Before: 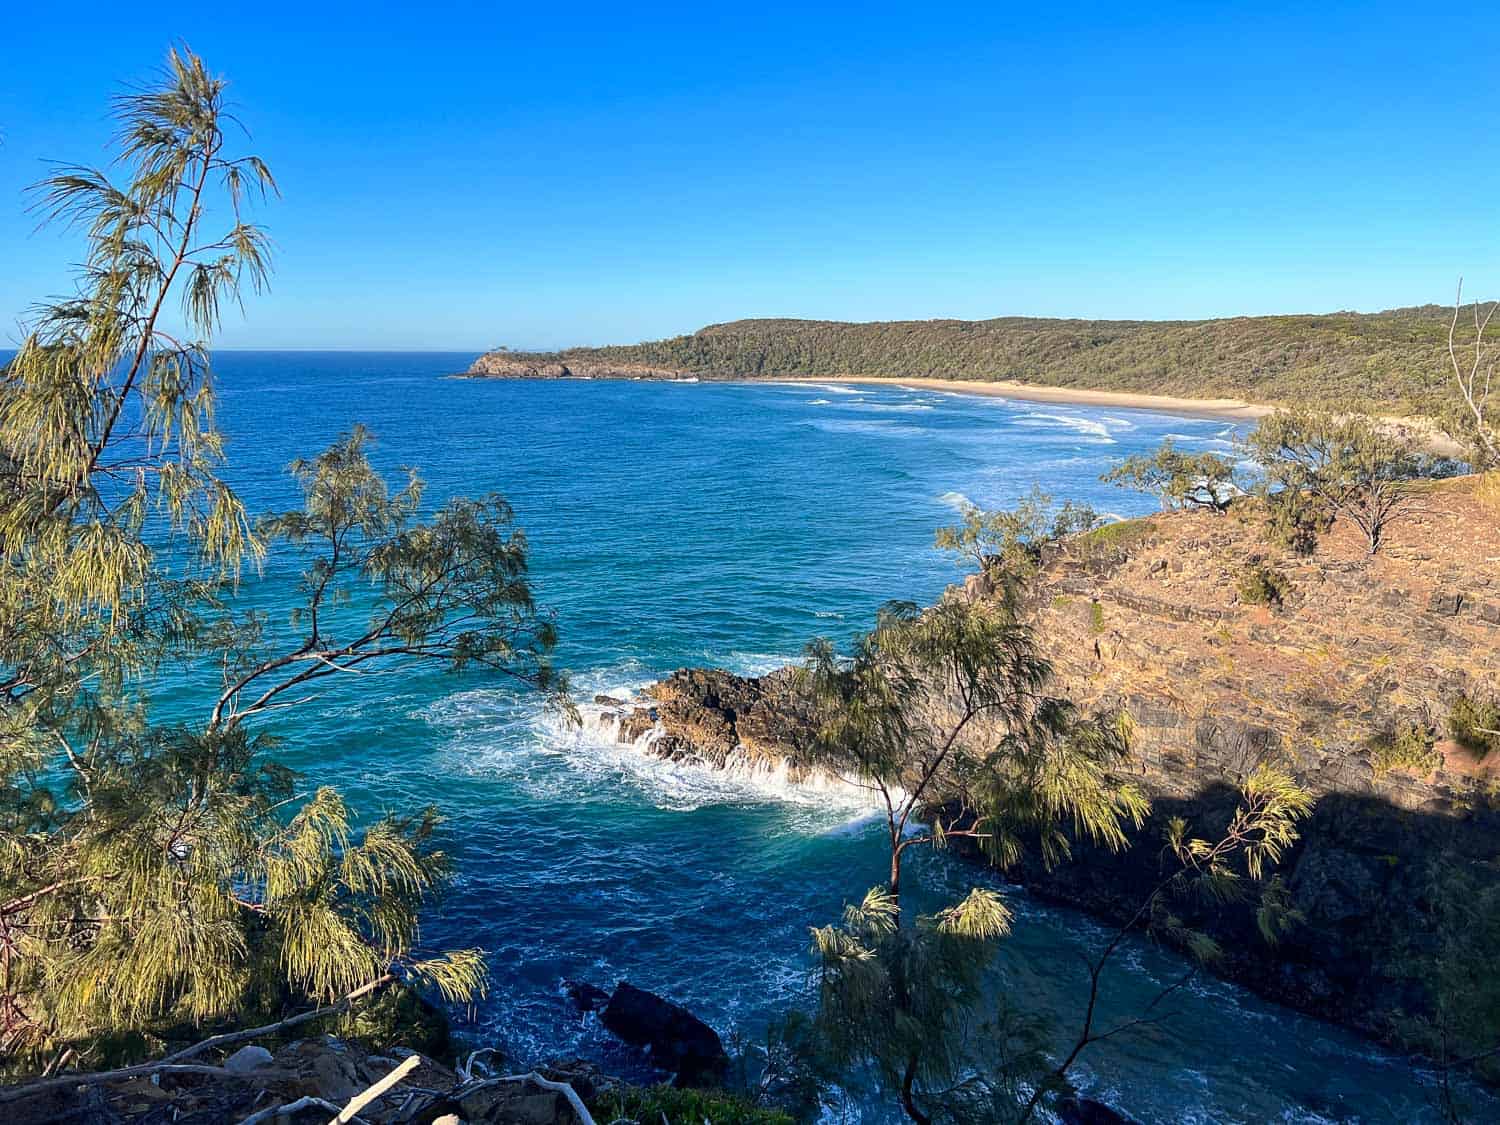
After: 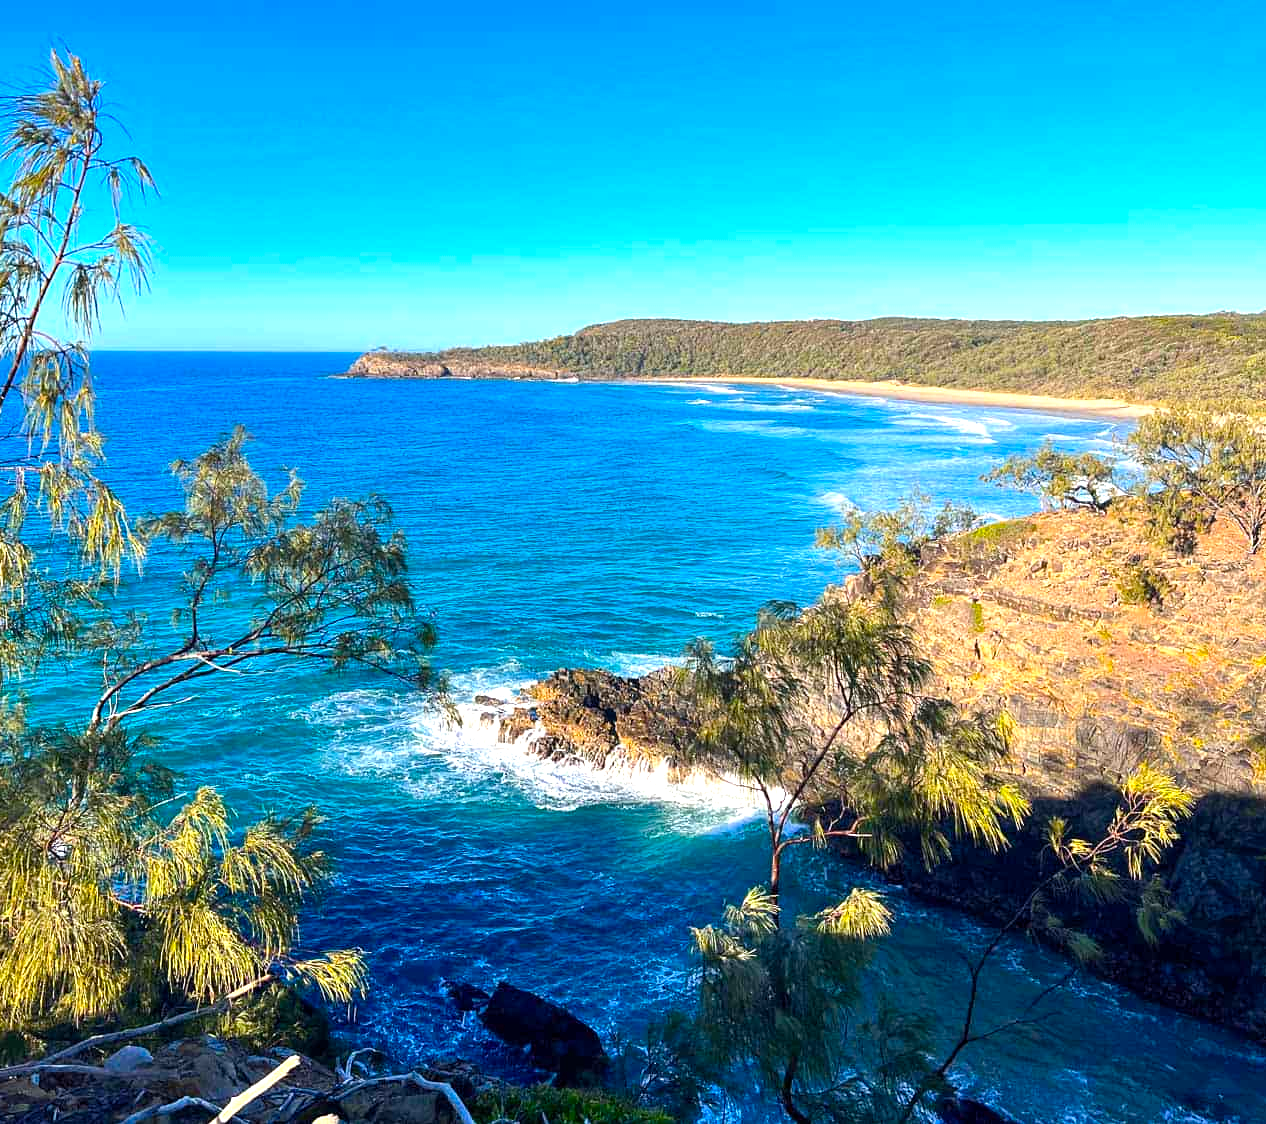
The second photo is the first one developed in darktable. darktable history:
crop: left 8.045%, right 7.506%
exposure: exposure 0.639 EV, compensate exposure bias true
color balance rgb: perceptual saturation grading › global saturation 29.643%, global vibrance 20%
